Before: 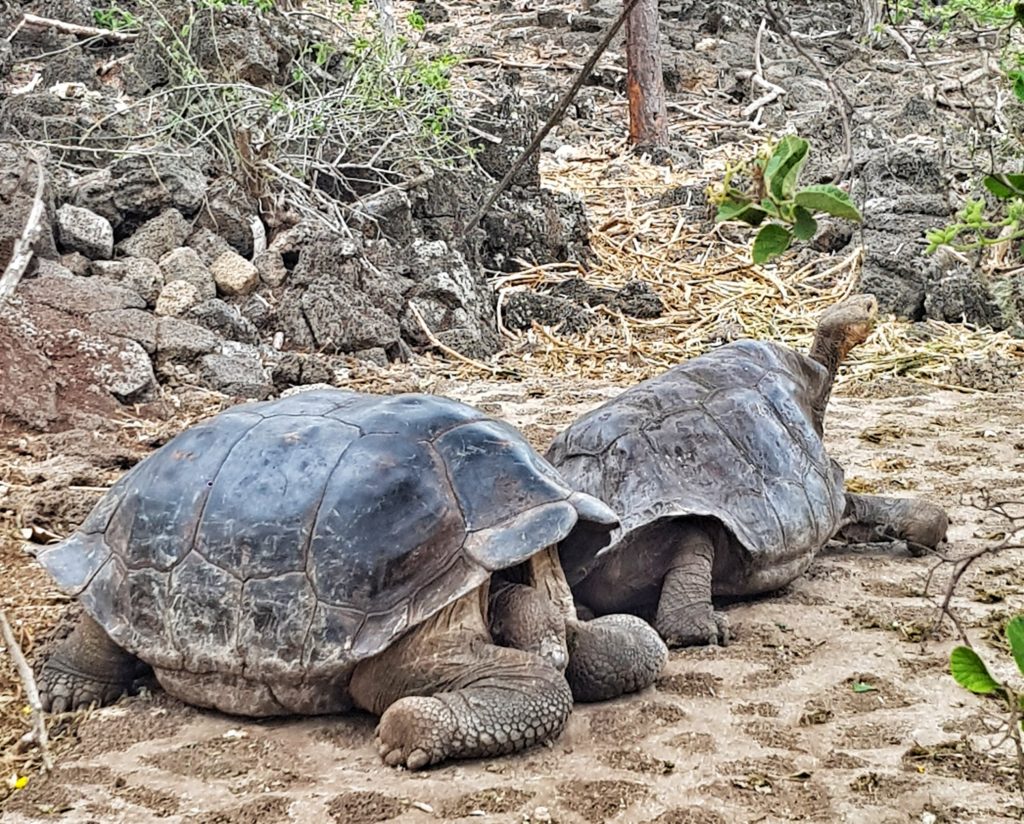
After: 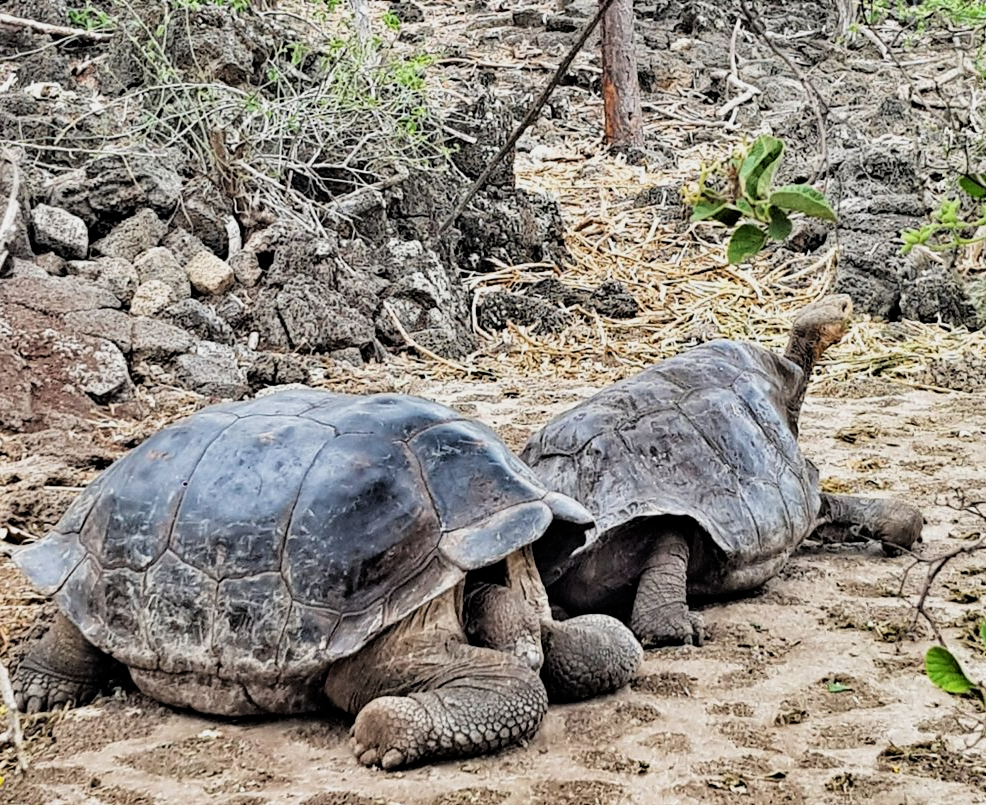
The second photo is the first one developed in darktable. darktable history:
filmic rgb: black relative exposure -5 EV, white relative exposure 3.2 EV, hardness 3.42, contrast 1.2, highlights saturation mix -30%
crop and rotate: left 2.536%, right 1.107%, bottom 2.246%
